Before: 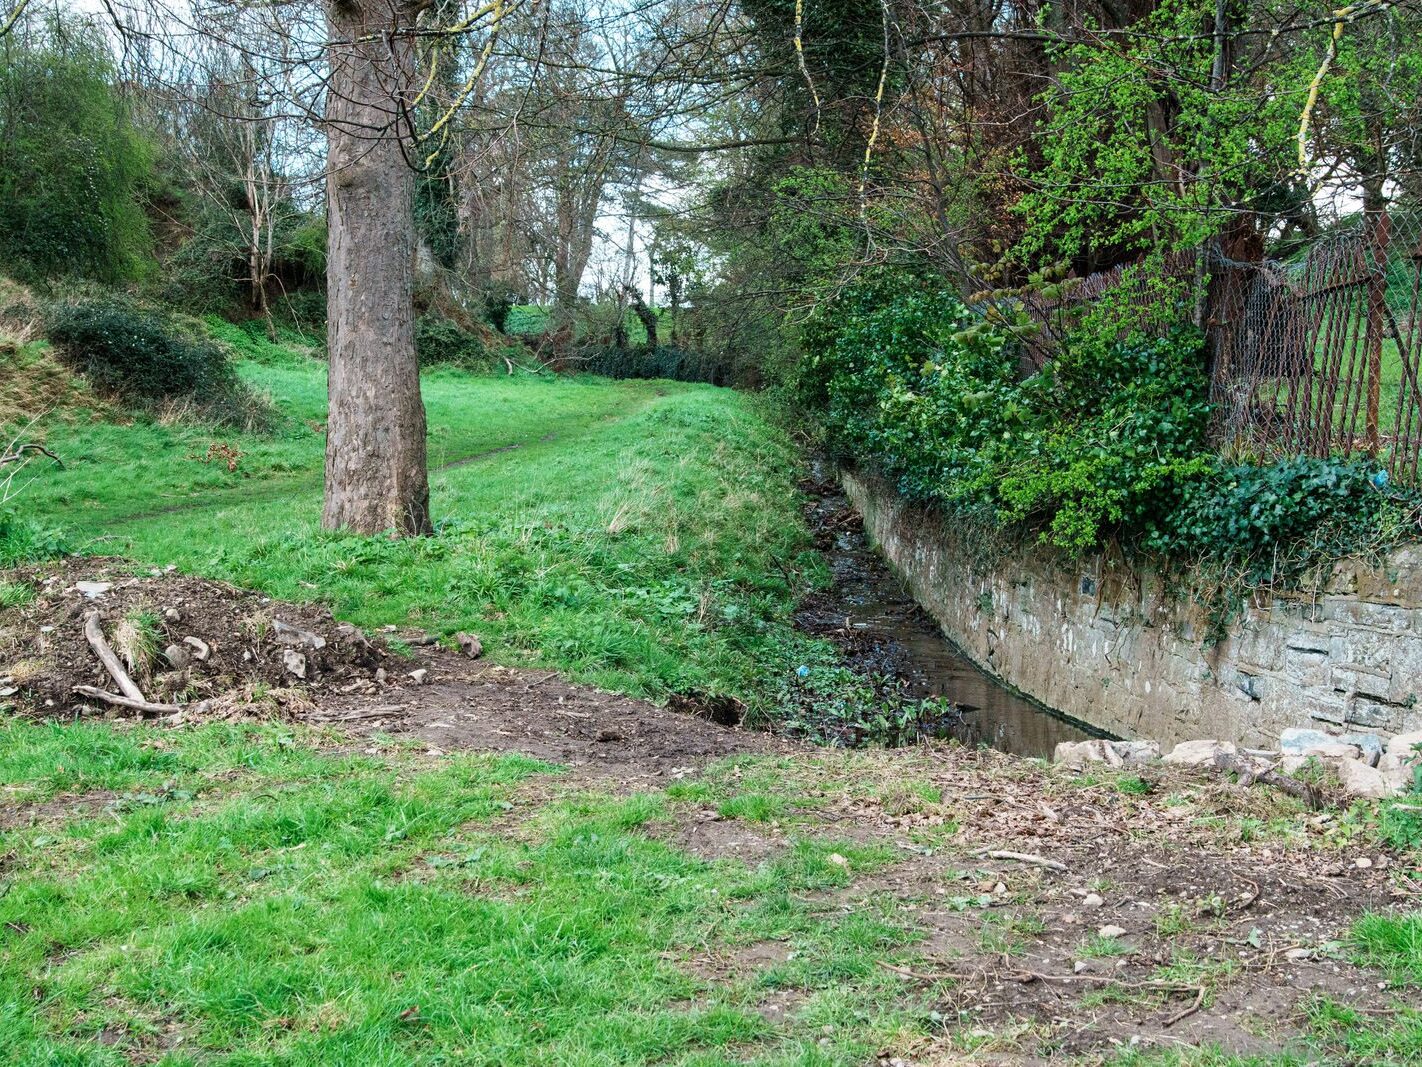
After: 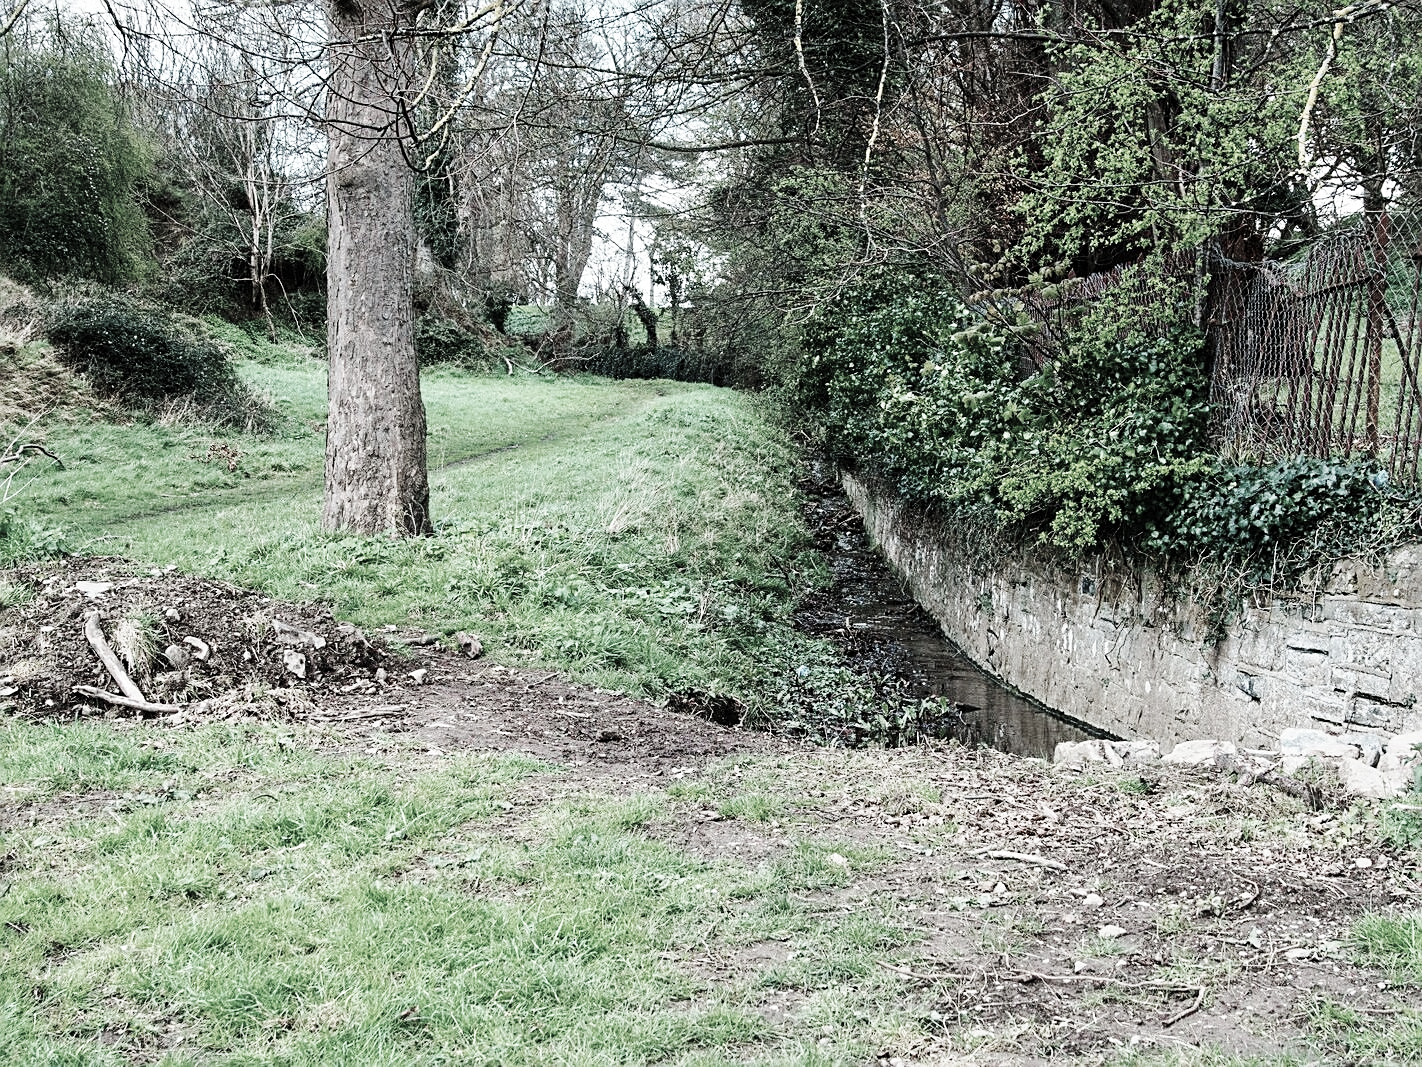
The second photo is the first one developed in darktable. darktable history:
sharpen: on, module defaults
base curve: curves: ch0 [(0, 0) (0.036, 0.025) (0.121, 0.166) (0.206, 0.329) (0.605, 0.79) (1, 1)], preserve colors none
color zones: curves: ch1 [(0, 0.34) (0.143, 0.164) (0.286, 0.152) (0.429, 0.176) (0.571, 0.173) (0.714, 0.188) (0.857, 0.199) (1, 0.34)]
